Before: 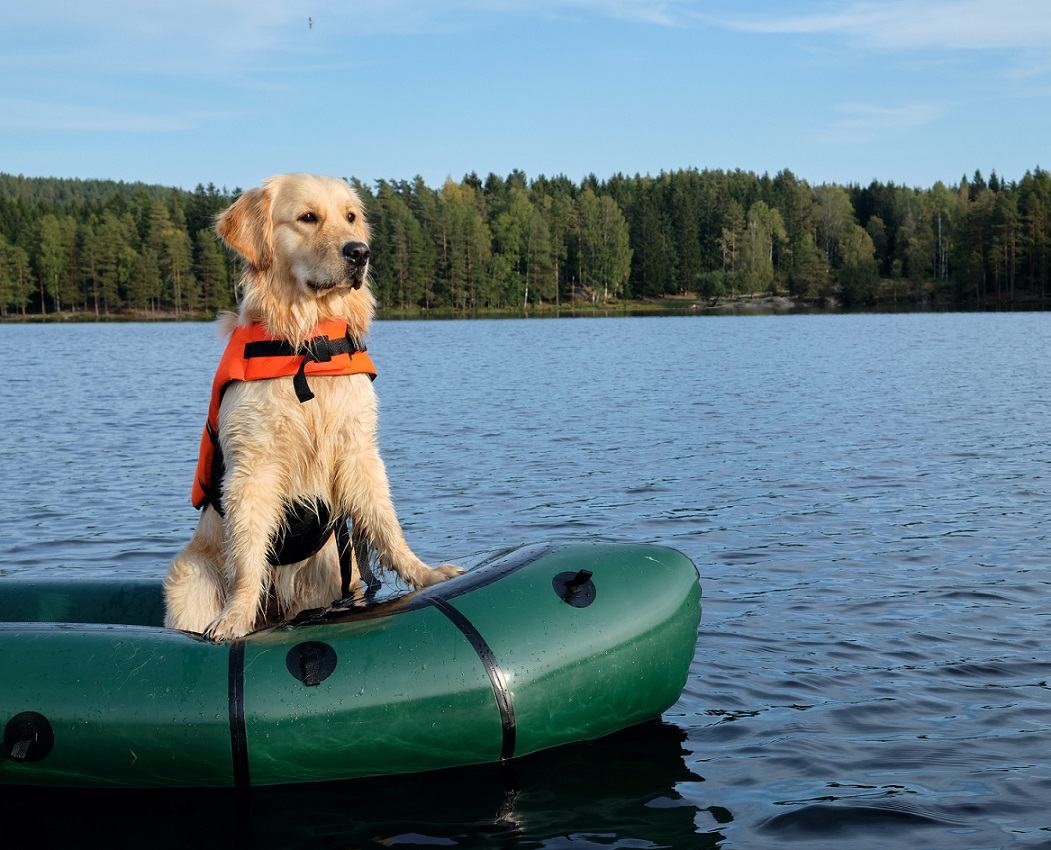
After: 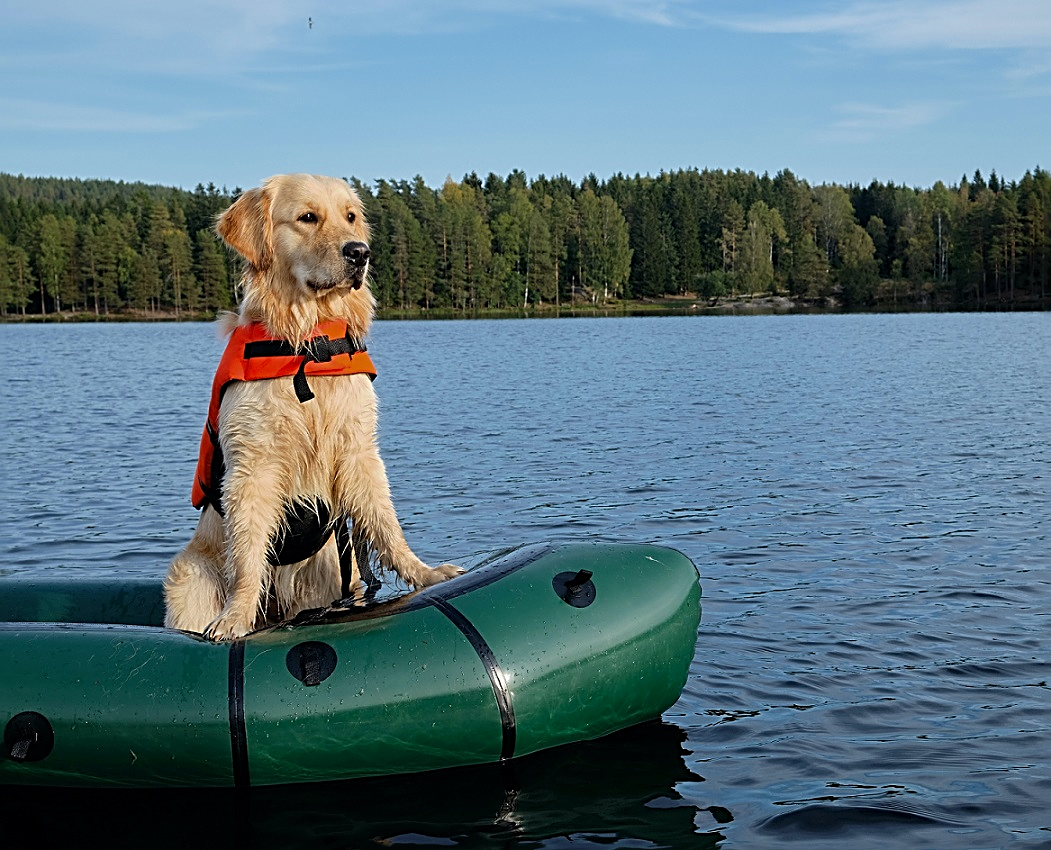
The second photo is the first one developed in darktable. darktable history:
color zones: curves: ch0 [(0, 0.444) (0.143, 0.442) (0.286, 0.441) (0.429, 0.441) (0.571, 0.441) (0.714, 0.441) (0.857, 0.442) (1, 0.444)], mix 42.47%
sharpen: radius 2.646, amount 0.678
